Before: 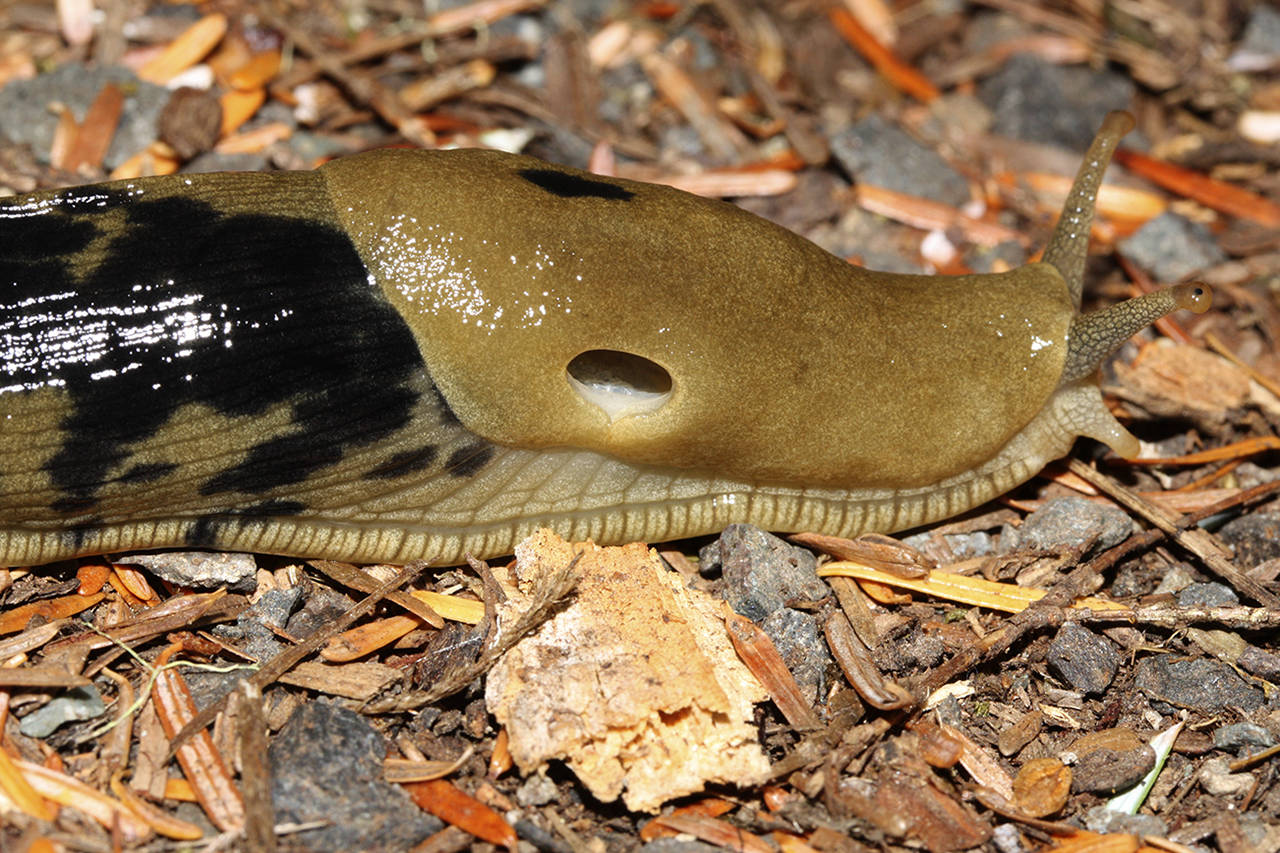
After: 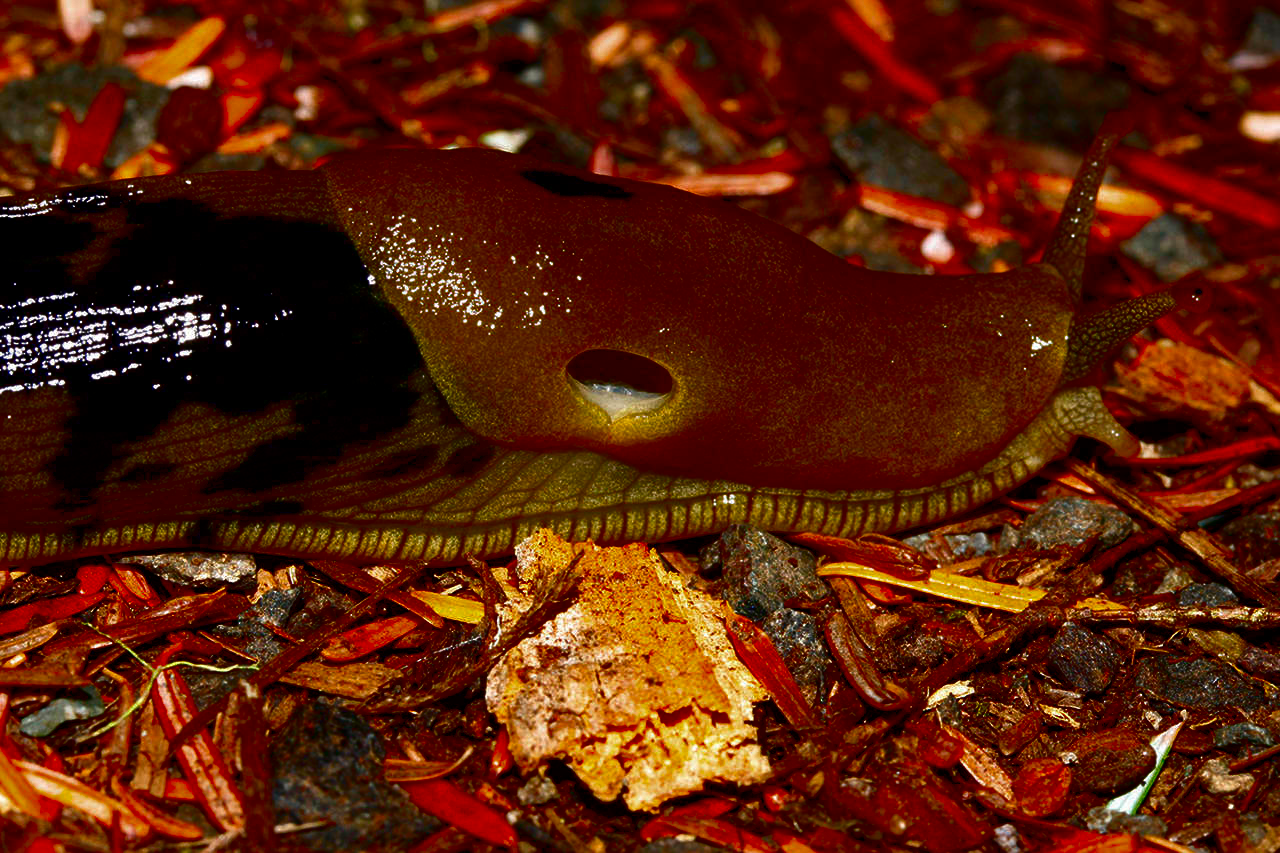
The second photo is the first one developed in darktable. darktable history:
contrast brightness saturation: brightness -0.99, saturation 0.988
